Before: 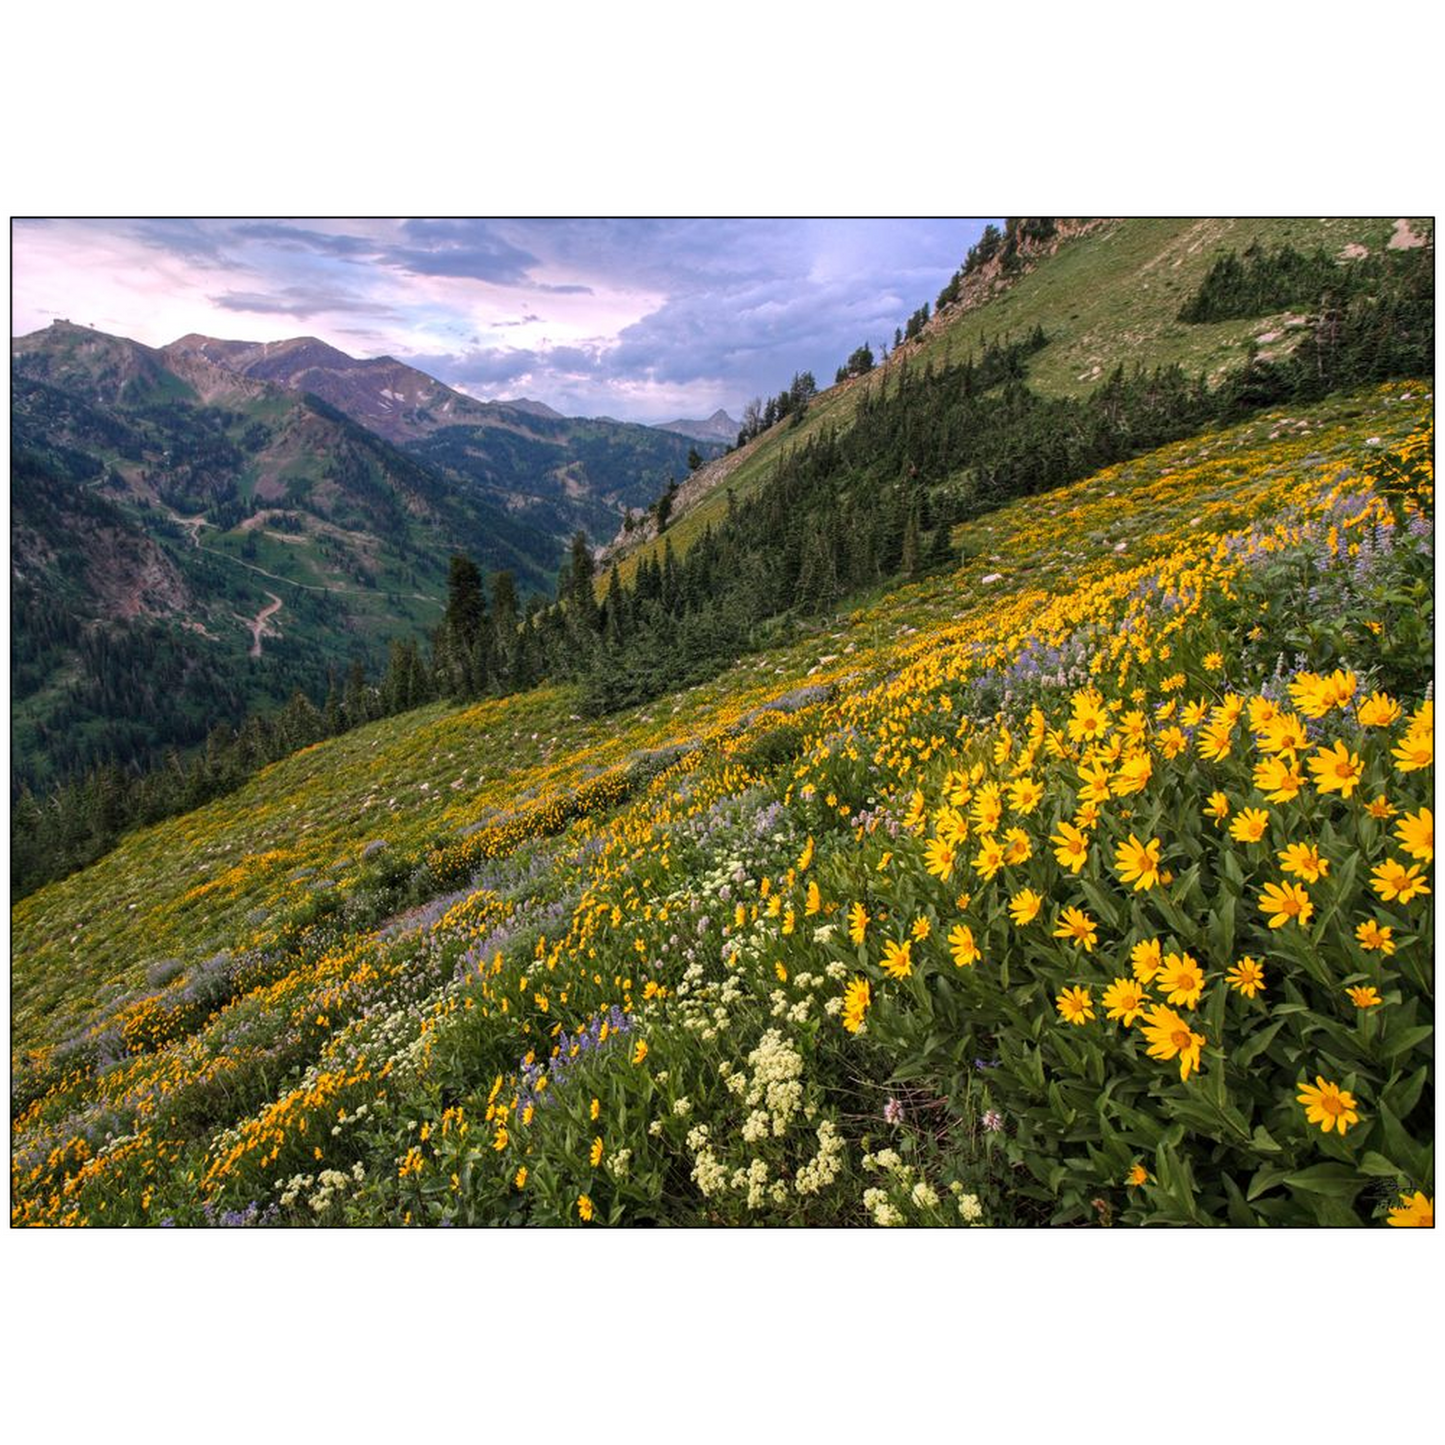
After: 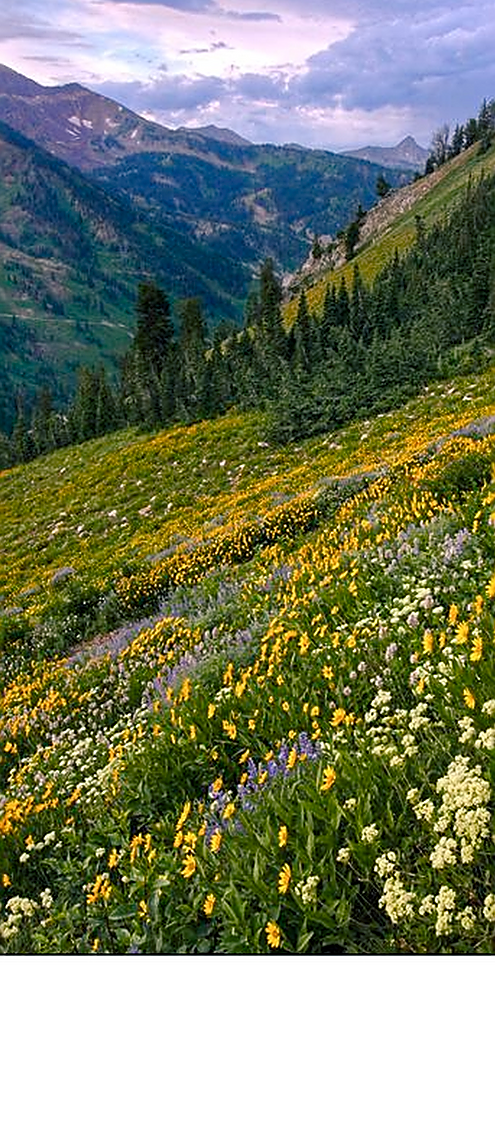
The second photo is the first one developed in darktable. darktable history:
contrast brightness saturation: saturation -0.05
crop and rotate: left 21.603%, top 18.905%, right 44.082%, bottom 3.001%
color balance rgb: shadows lift › chroma 5.36%, shadows lift › hue 239.46°, perceptual saturation grading › global saturation 20%, perceptual saturation grading › highlights -25.886%, perceptual saturation grading › shadows 25.119%, global vibrance 20%
sharpen: radius 1.35, amount 1.233, threshold 0.601
